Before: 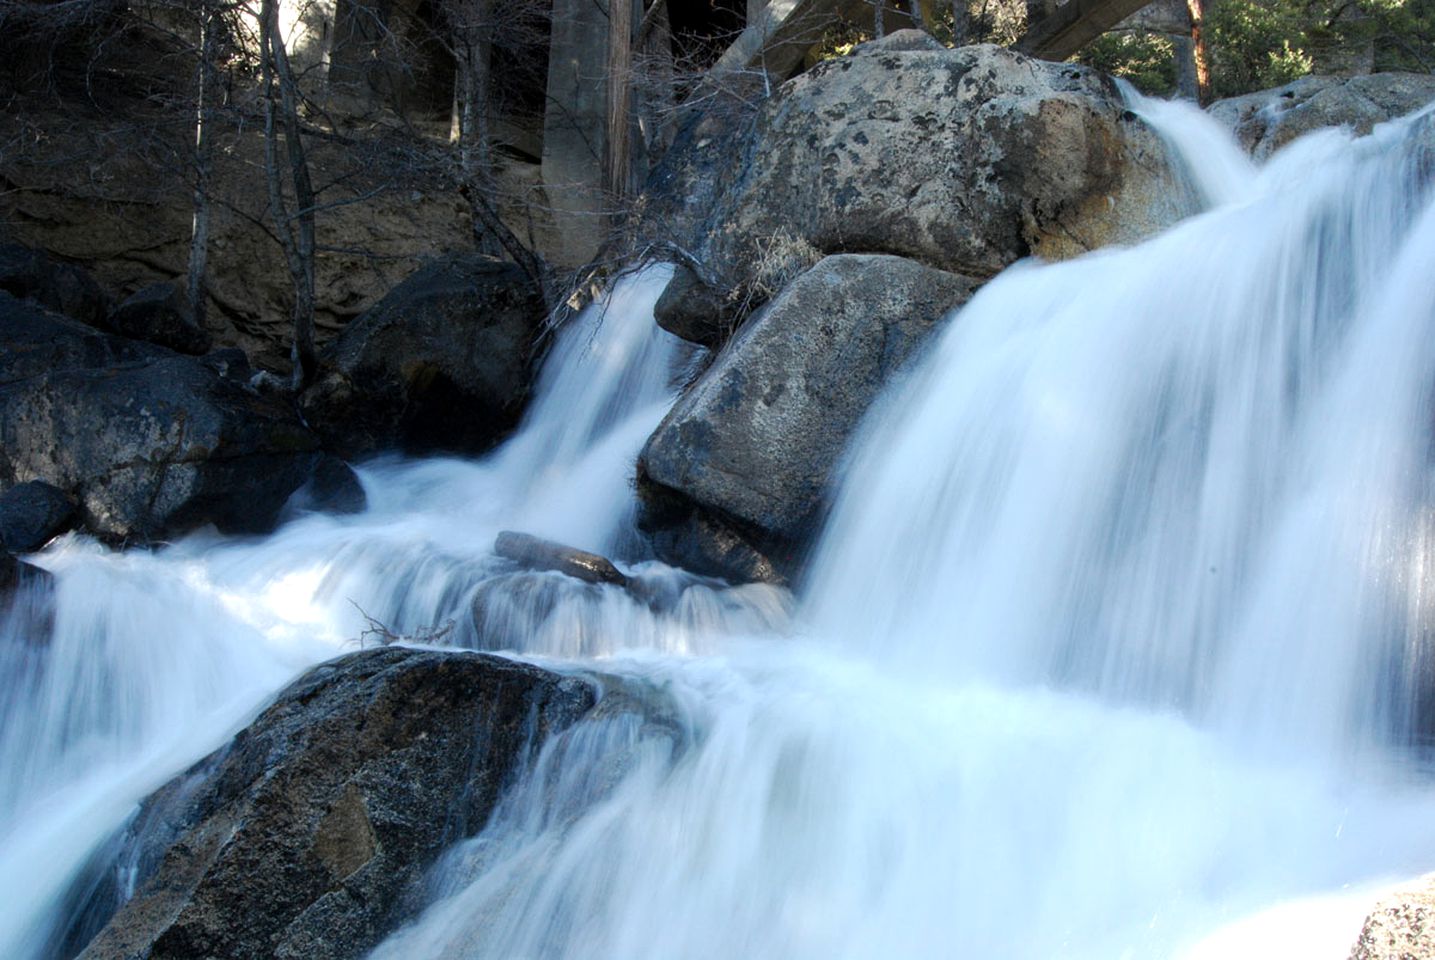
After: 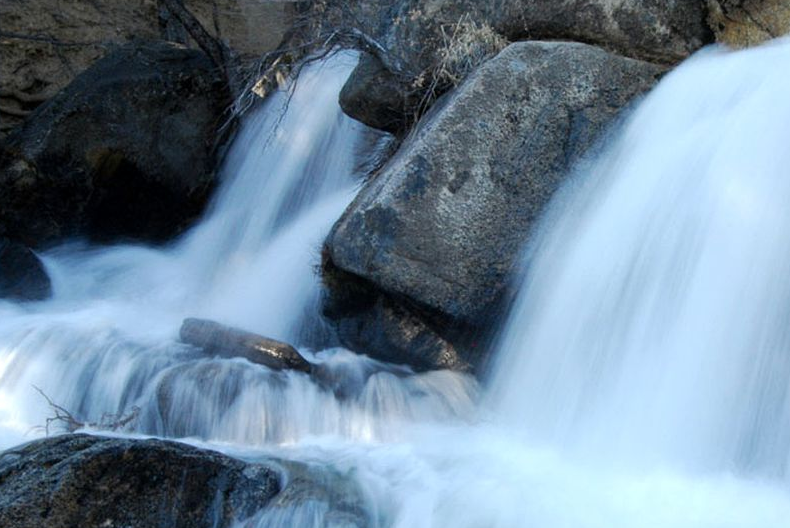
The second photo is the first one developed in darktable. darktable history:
crop and rotate: left 22.035%, top 22.195%, right 22.877%, bottom 22.744%
base curve: curves: ch0 [(0, 0) (0.297, 0.298) (1, 1)], preserve colors none
